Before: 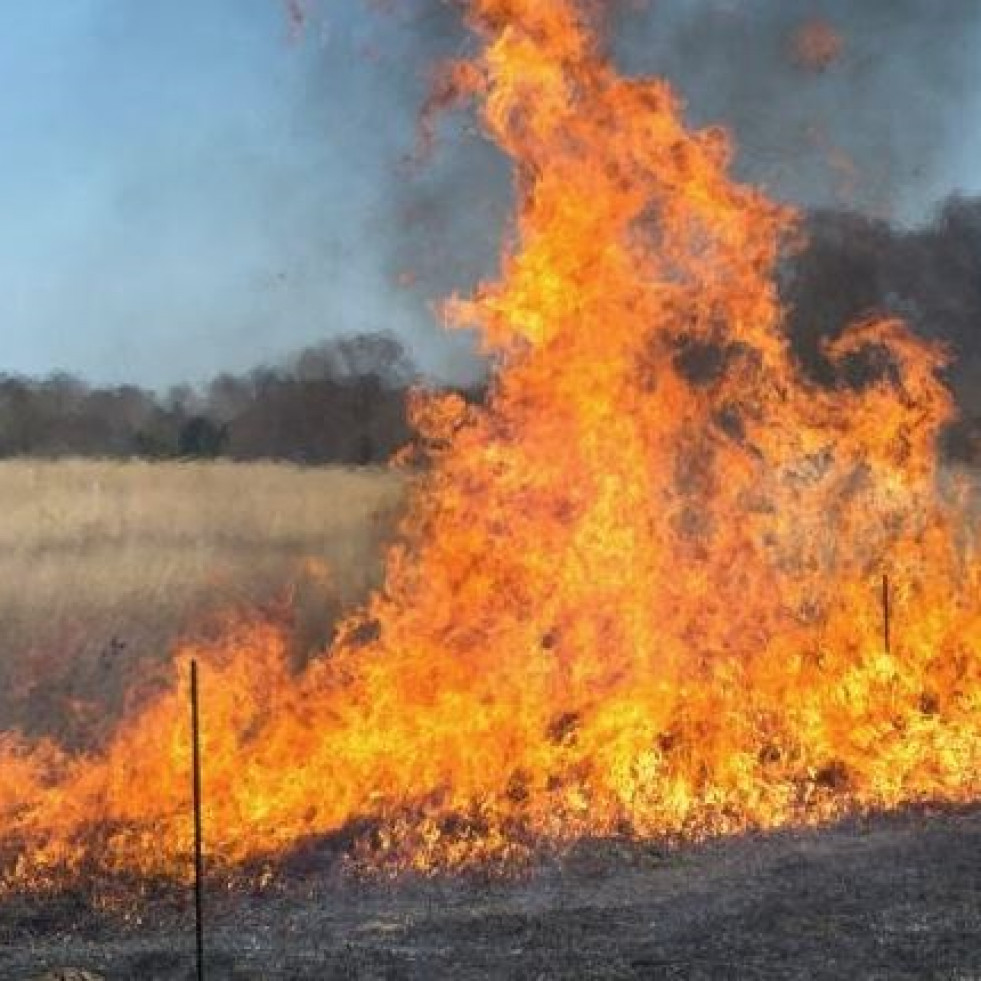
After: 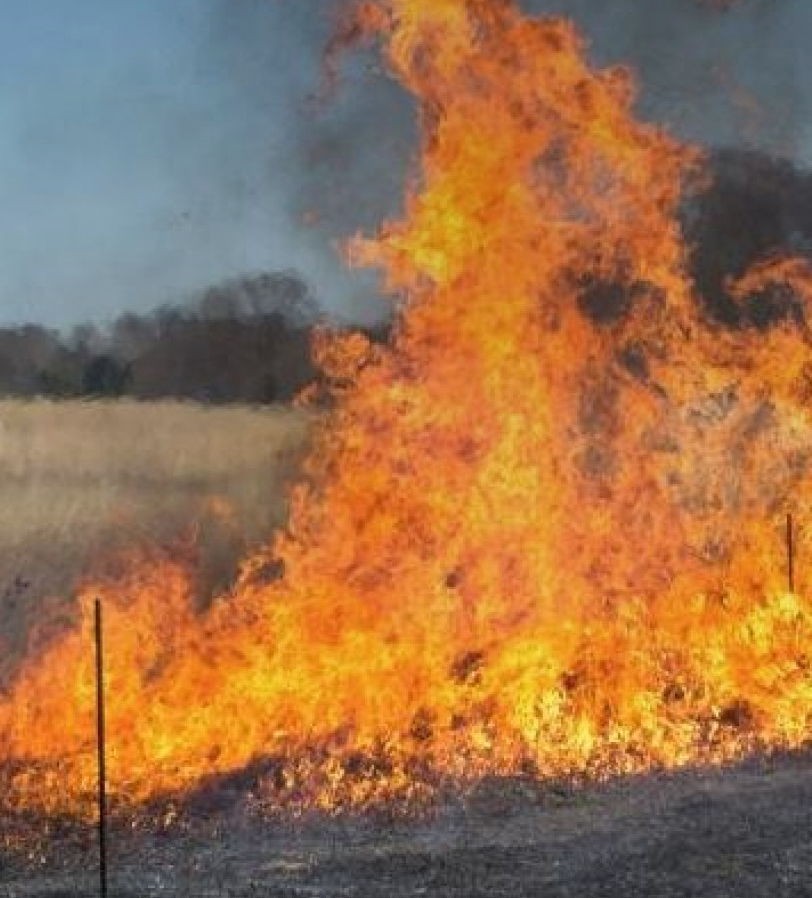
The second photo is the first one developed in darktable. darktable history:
crop: left 9.807%, top 6.259%, right 7.334%, bottom 2.177%
graduated density: on, module defaults
